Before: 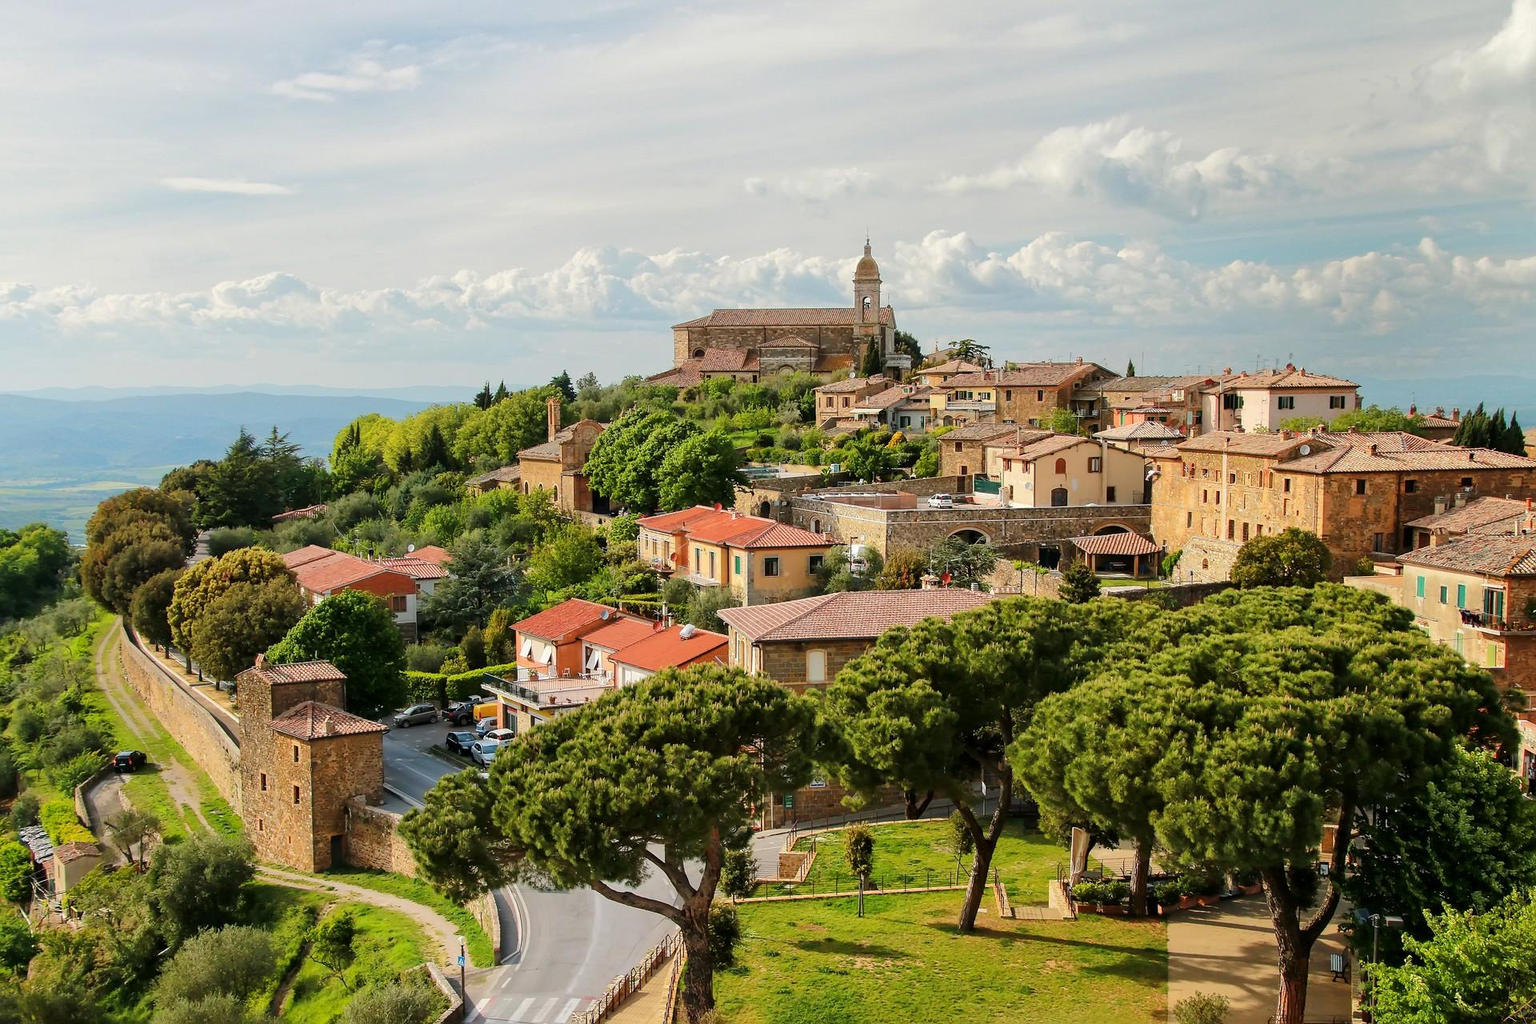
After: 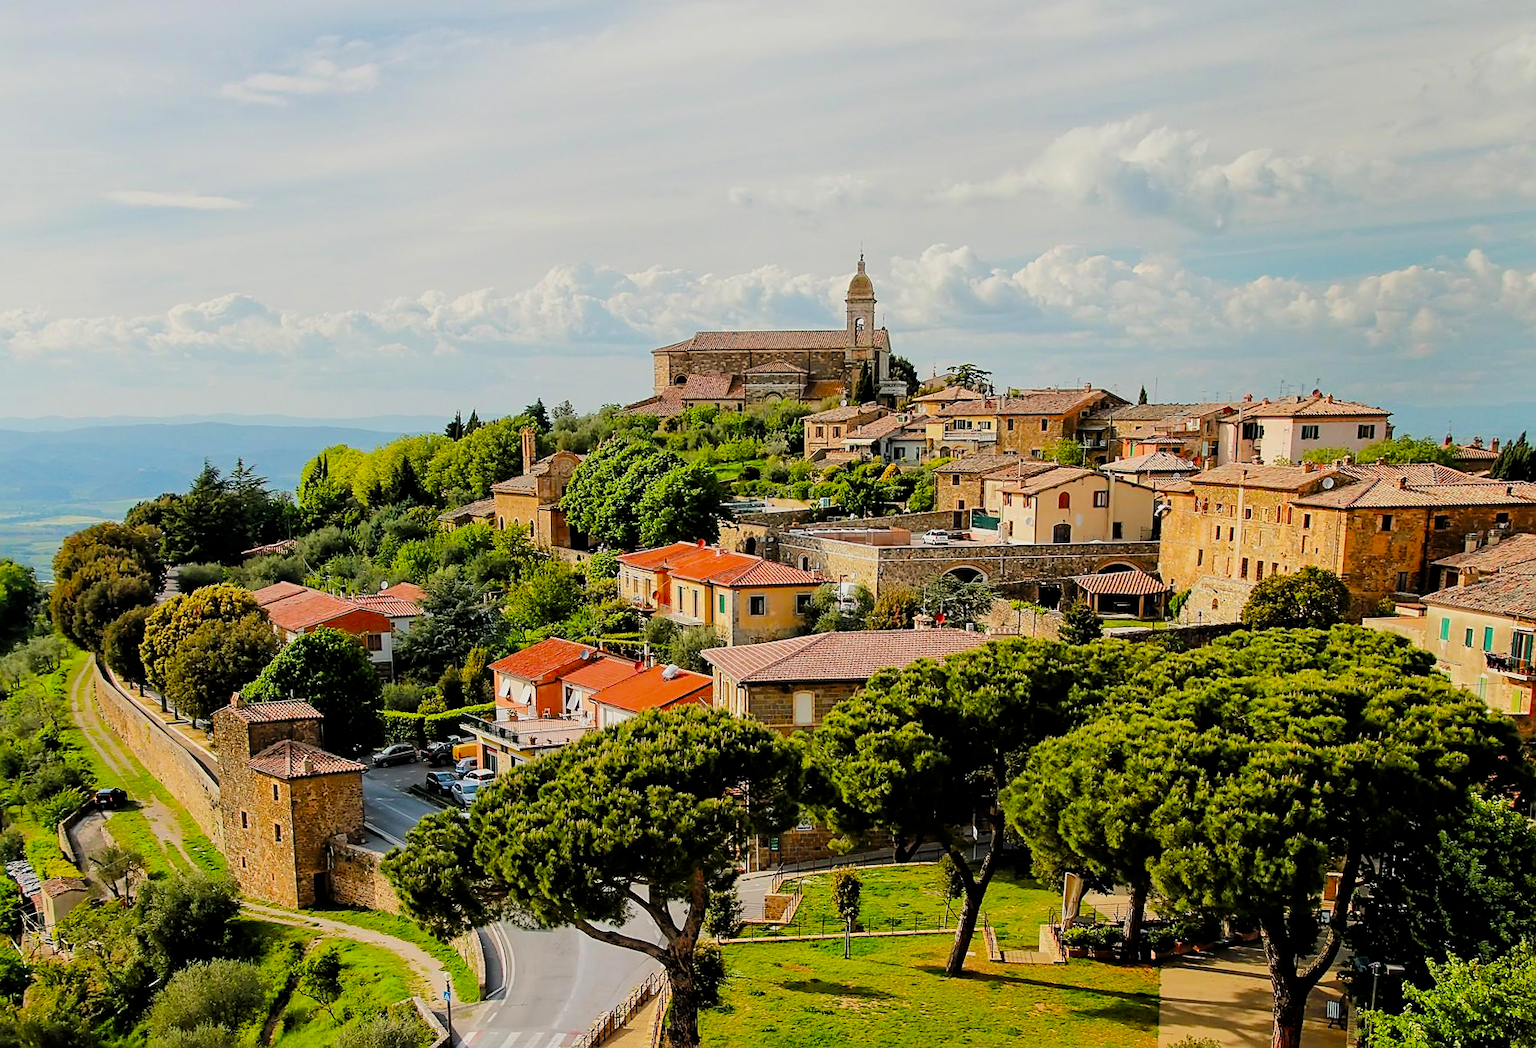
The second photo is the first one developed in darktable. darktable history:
sharpen: on, module defaults
rotate and perspective: rotation 0.074°, lens shift (vertical) 0.096, lens shift (horizontal) -0.041, crop left 0.043, crop right 0.952, crop top 0.024, crop bottom 0.979
filmic rgb: black relative exposure -7.75 EV, white relative exposure 4.4 EV, threshold 3 EV, target black luminance 0%, hardness 3.76, latitude 50.51%, contrast 1.074, highlights saturation mix 10%, shadows ↔ highlights balance -0.22%, color science v4 (2020), enable highlight reconstruction true
